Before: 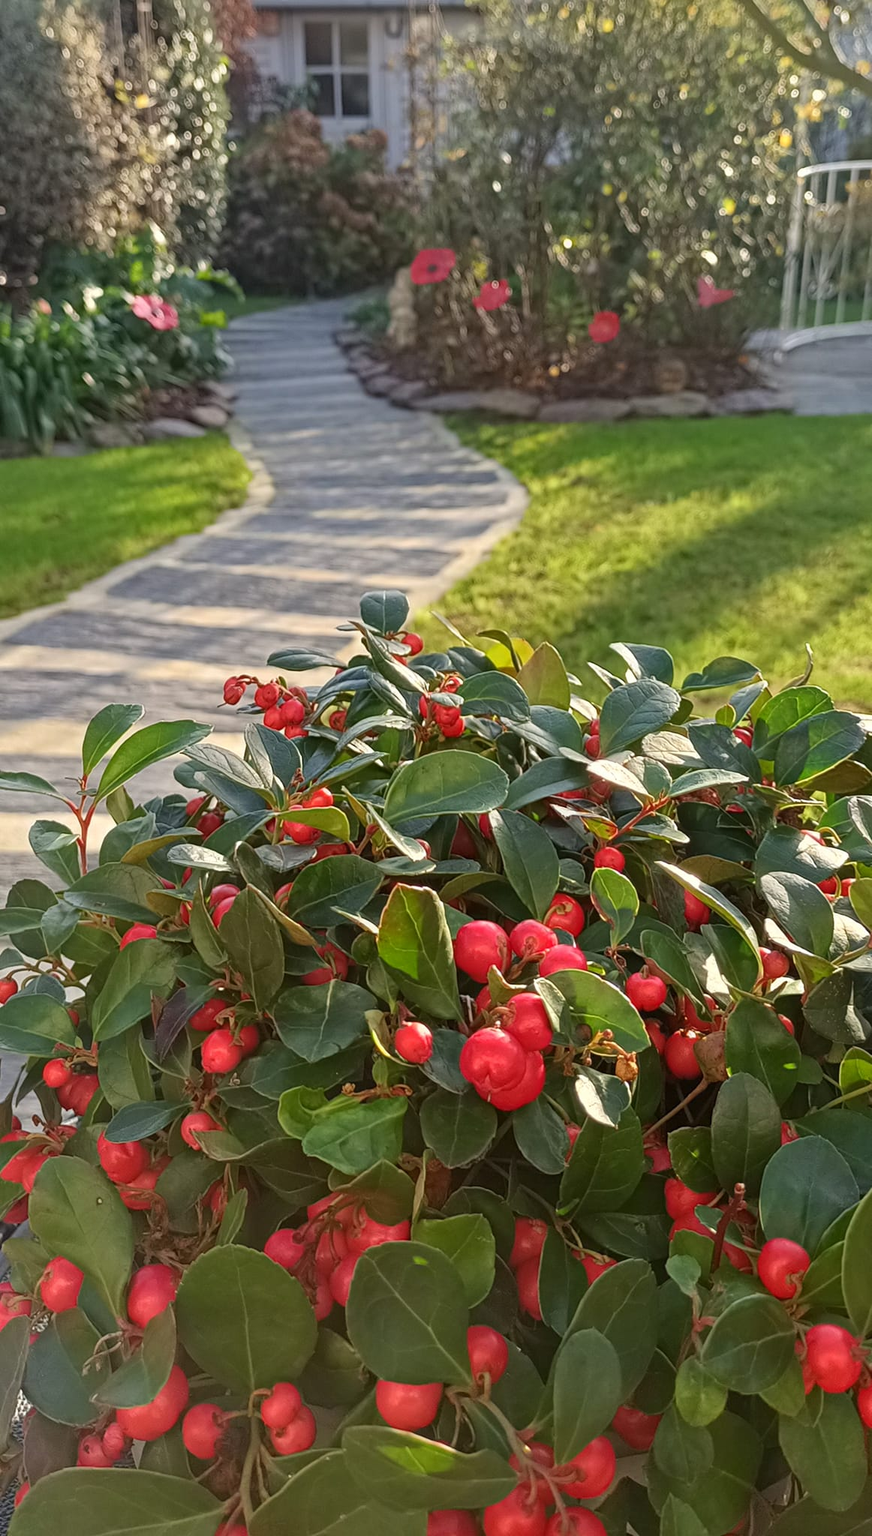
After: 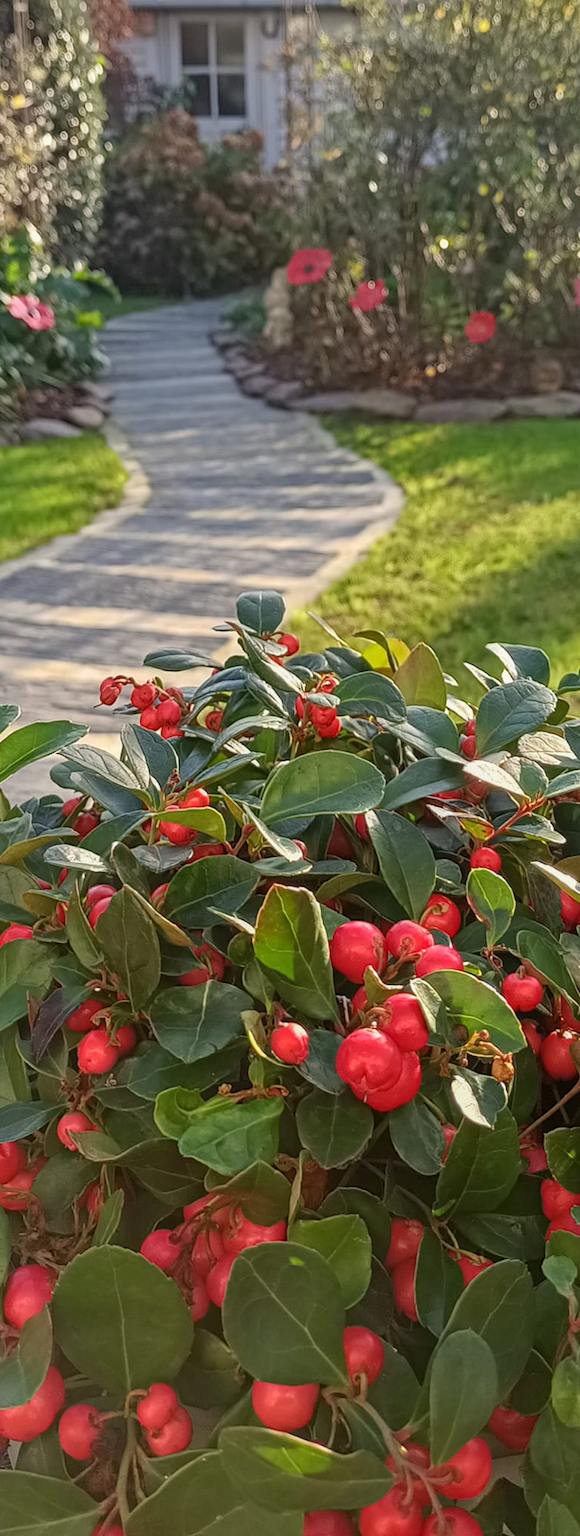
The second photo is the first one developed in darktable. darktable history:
crop and rotate: left 14.292%, right 19.041%
local contrast: detail 110%
